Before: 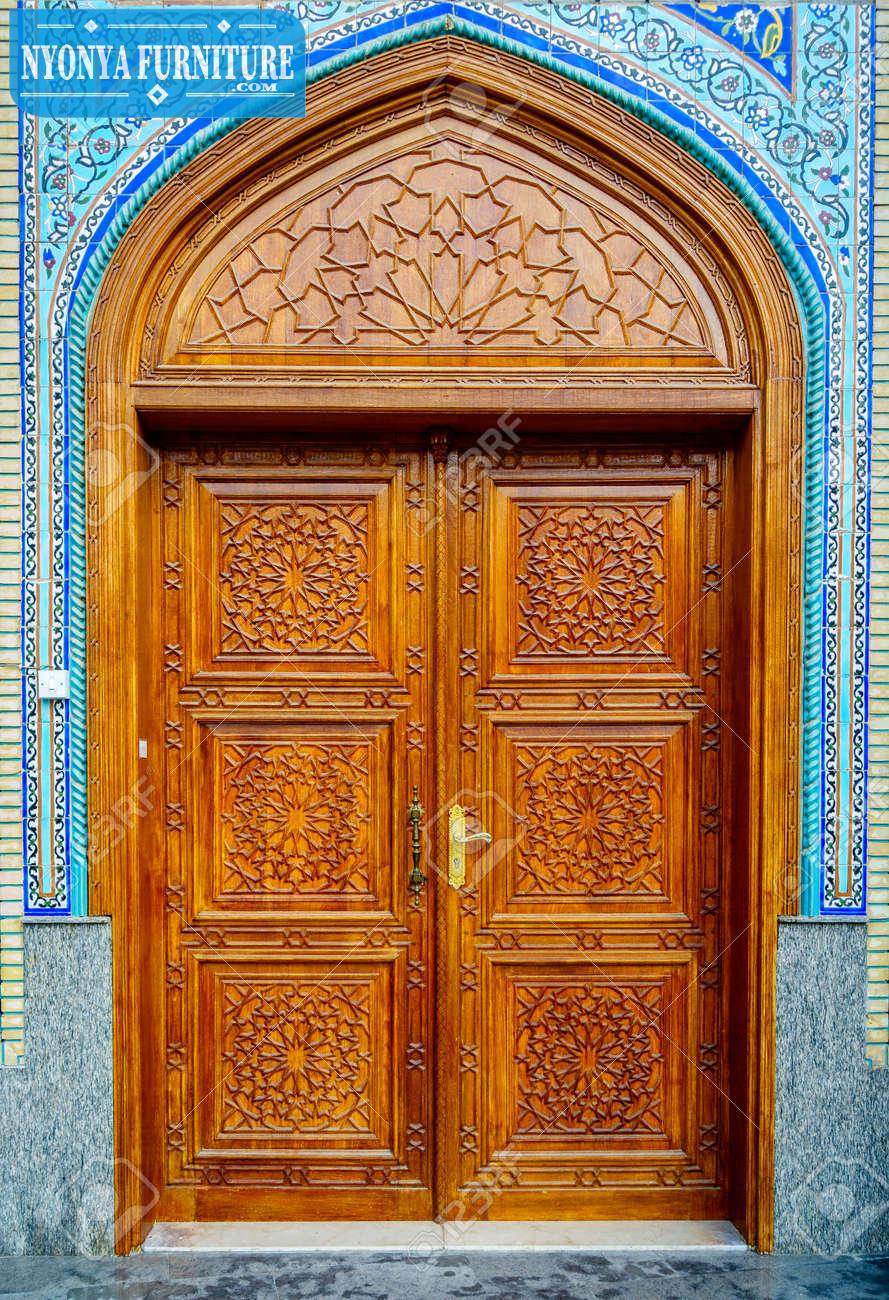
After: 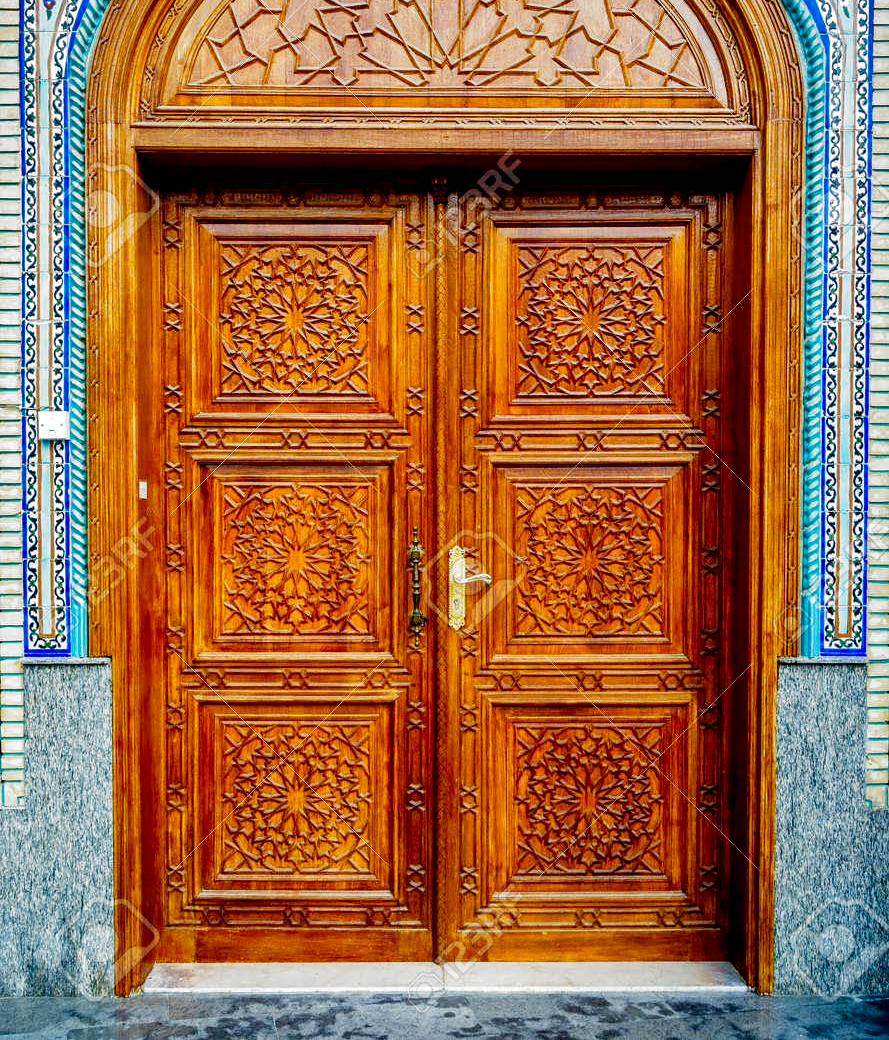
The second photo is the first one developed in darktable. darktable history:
shadows and highlights: radius 108.52, shadows 23.73, highlights -59.32, low approximation 0.01, soften with gaussian
filmic rgb: black relative exposure -8.2 EV, white relative exposure 2.2 EV, threshold 3 EV, hardness 7.11, latitude 75%, contrast 1.325, highlights saturation mix -2%, shadows ↔ highlights balance 30%, preserve chrominance no, color science v5 (2021), contrast in shadows safe, contrast in highlights safe, enable highlight reconstruction true
exposure: exposure -0.05 EV
crop and rotate: top 19.998%
